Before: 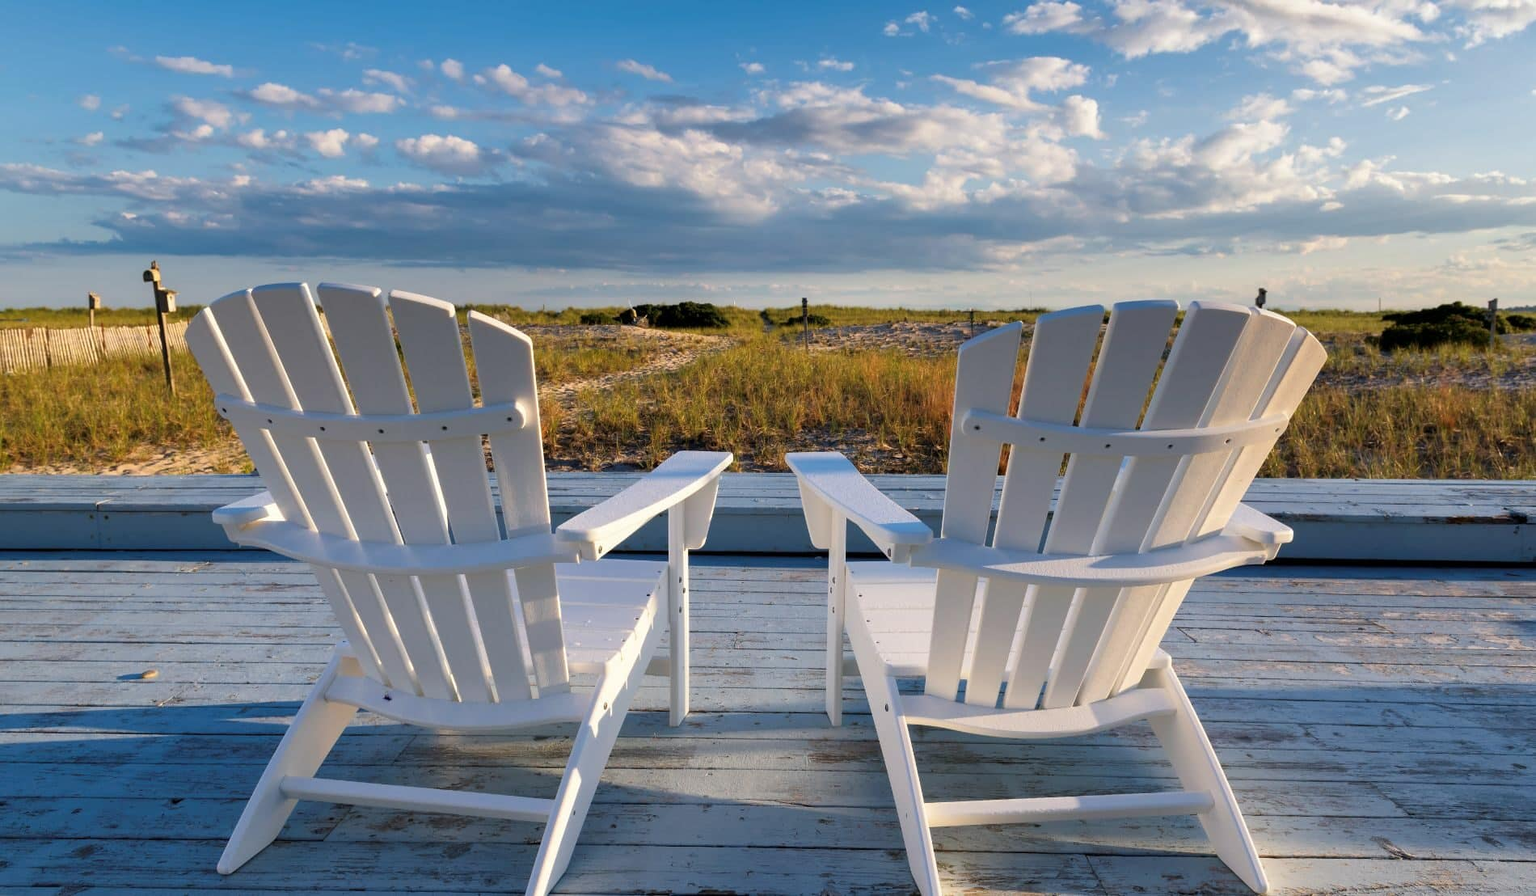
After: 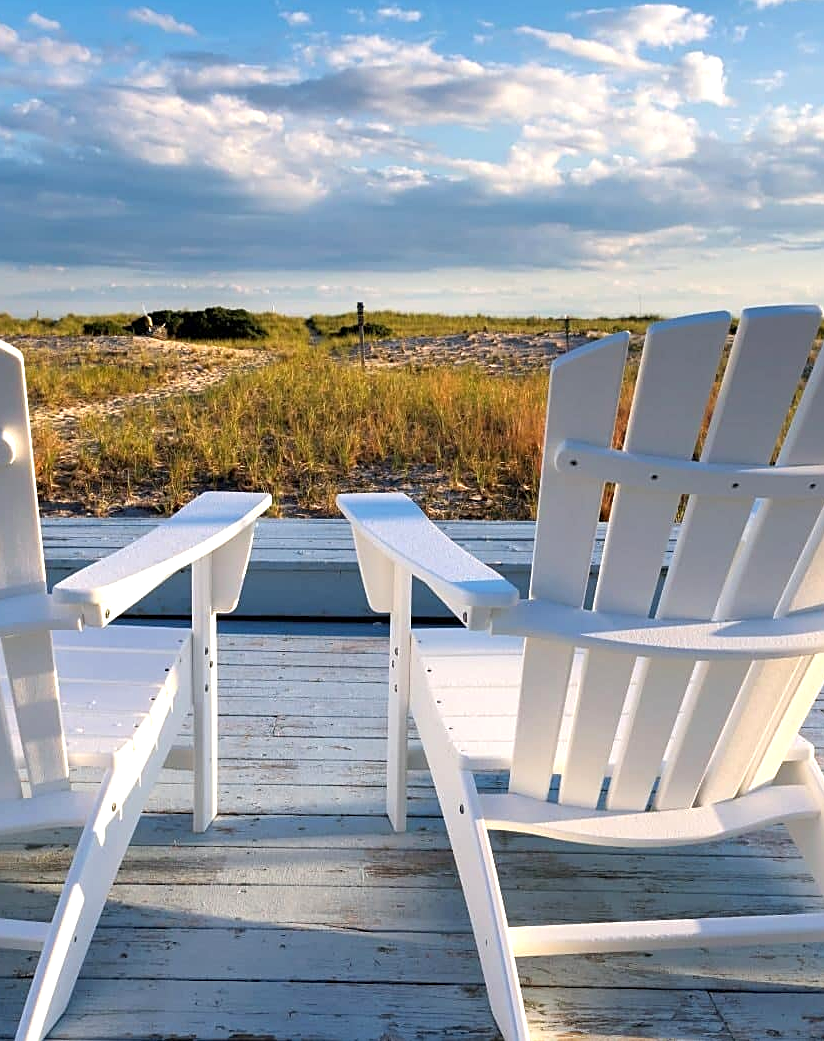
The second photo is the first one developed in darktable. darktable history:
exposure: exposure 0.485 EV, compensate highlight preservation false
sharpen: on, module defaults
crop: left 33.452%, top 6.025%, right 23.155%
